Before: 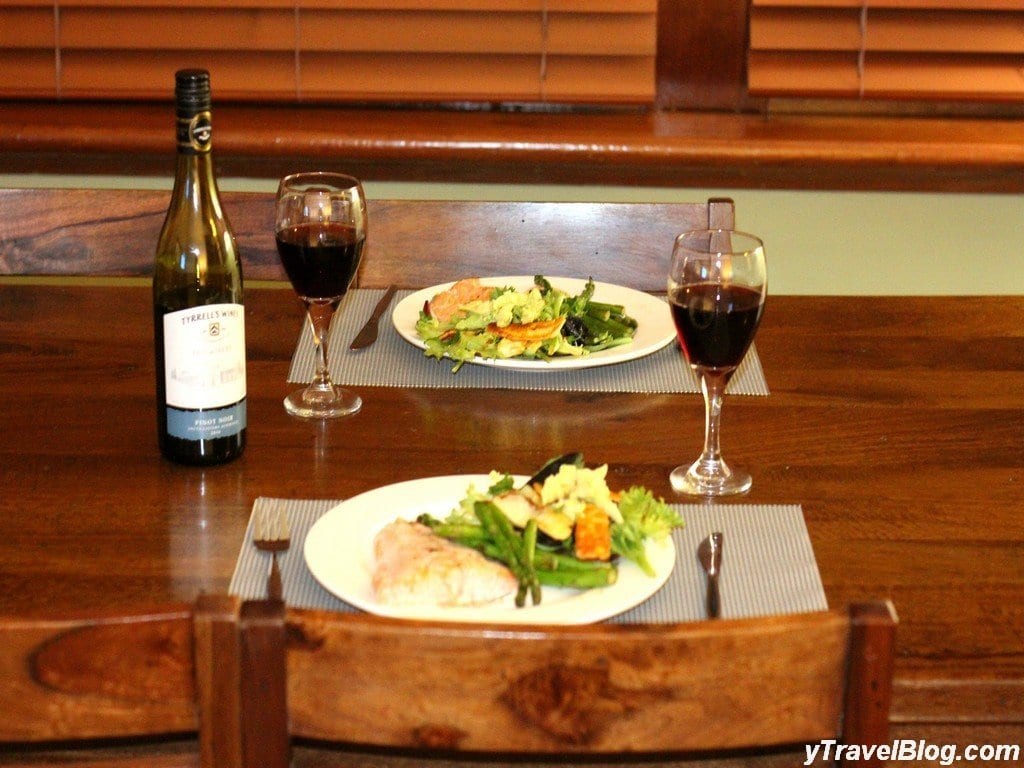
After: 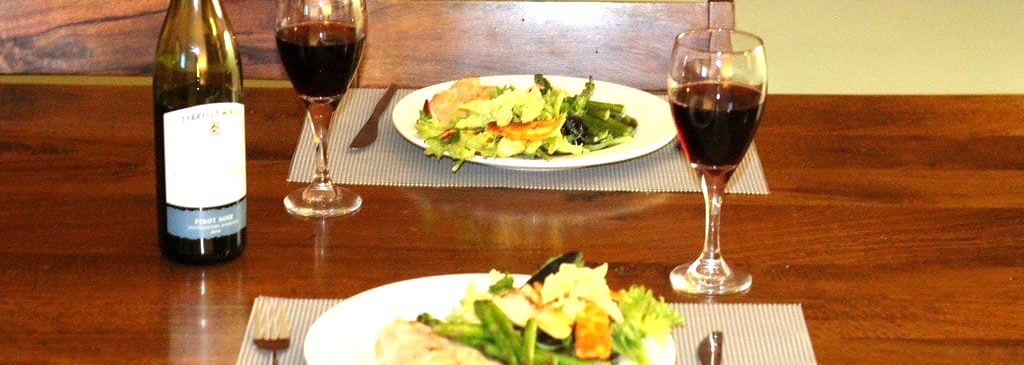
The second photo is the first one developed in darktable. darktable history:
crop and rotate: top 26.261%, bottom 26.182%
exposure: exposure 0.515 EV, compensate highlight preservation false
